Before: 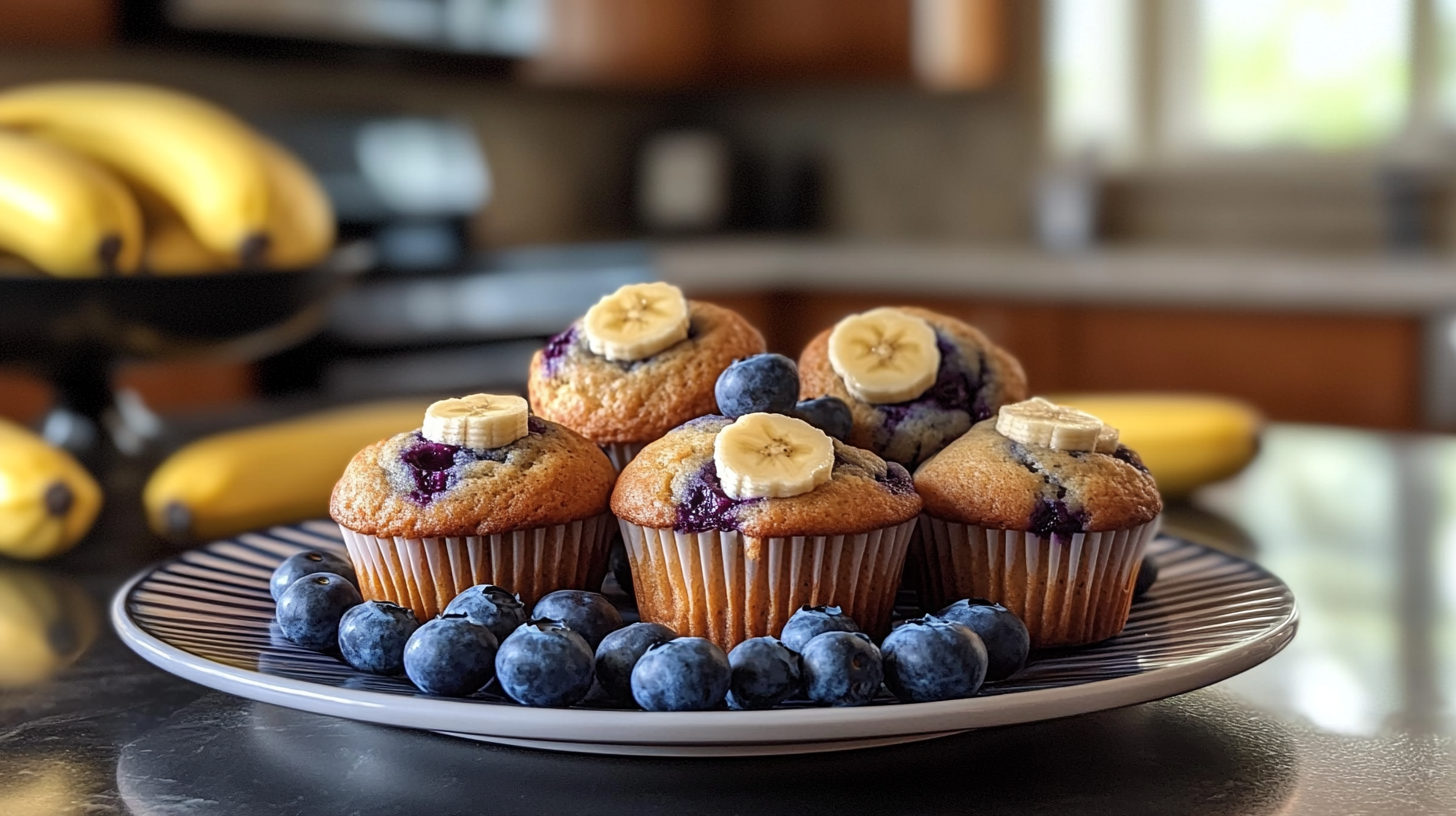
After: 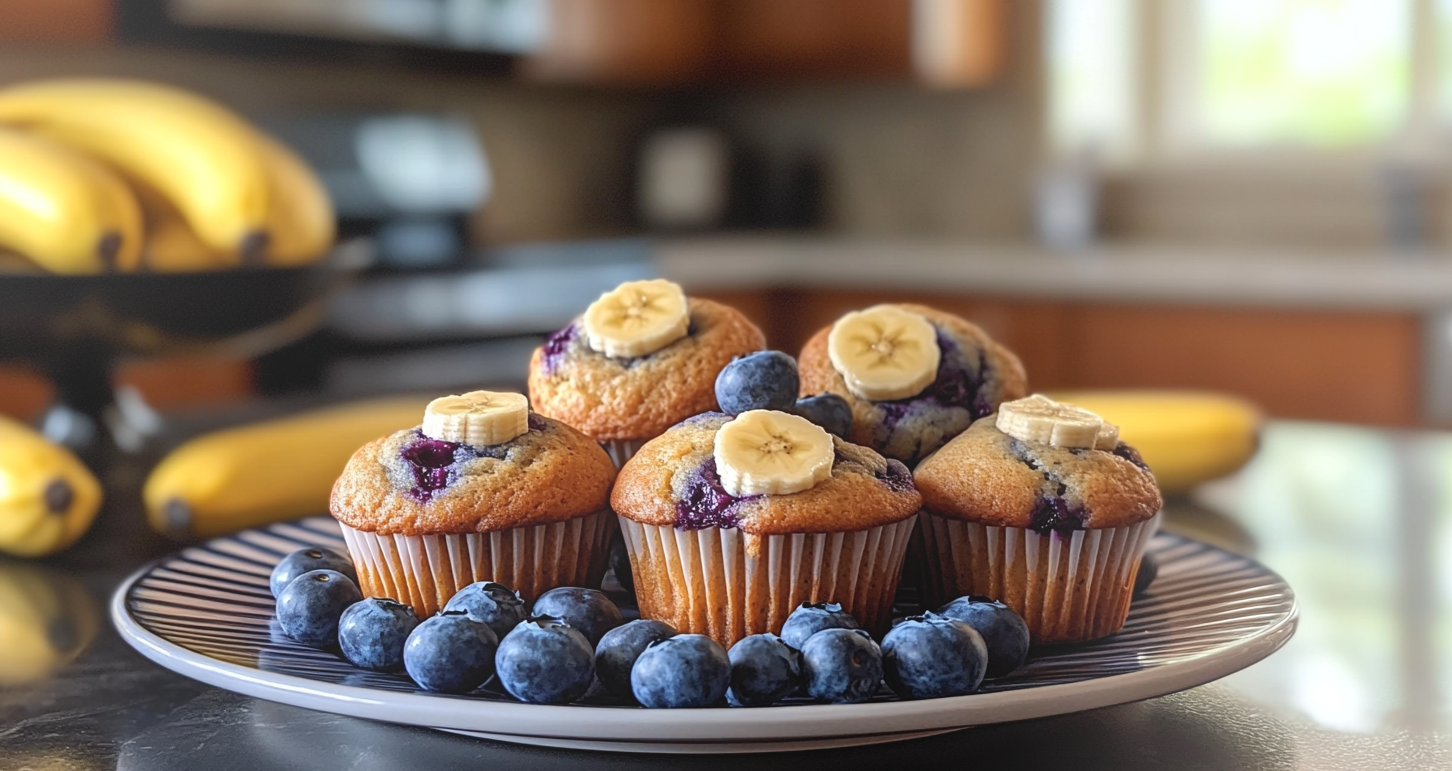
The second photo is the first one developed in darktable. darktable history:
bloom: size 38%, threshold 95%, strength 30%
crop: top 0.448%, right 0.264%, bottom 5.045%
